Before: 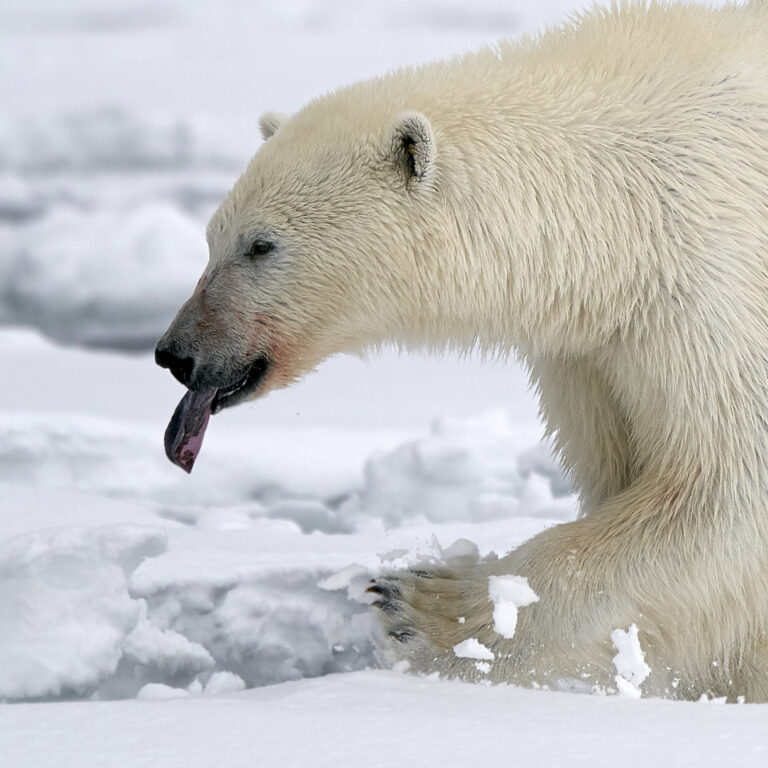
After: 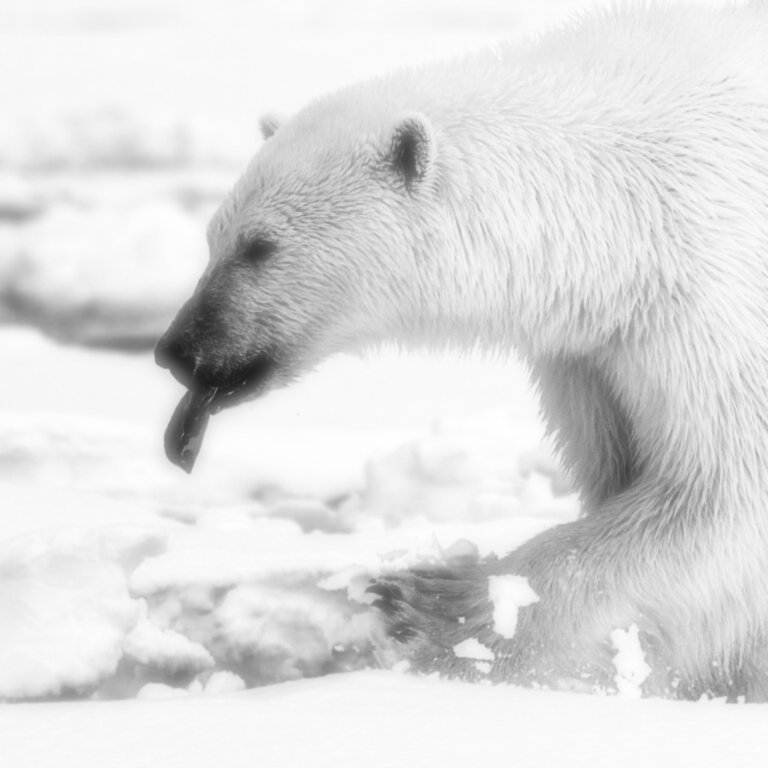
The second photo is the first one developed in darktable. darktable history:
lowpass: radius 0.76, contrast 1.56, saturation 0, unbound 0 | blend: blend mode vividlight, opacity 15%; mask: uniform (no mask)
monochrome: a 32, b 64, size 2.3, highlights 1
contrast equalizer: octaves 7, y [[0.5, 0.542, 0.583, 0.625, 0.667, 0.708], [0.5 ×6], [0.5 ×6], [0 ×6], [0 ×6]]
soften: on, module defaults | blend: blend mode softlight, opacity 100%; mask: uniform (no mask)
